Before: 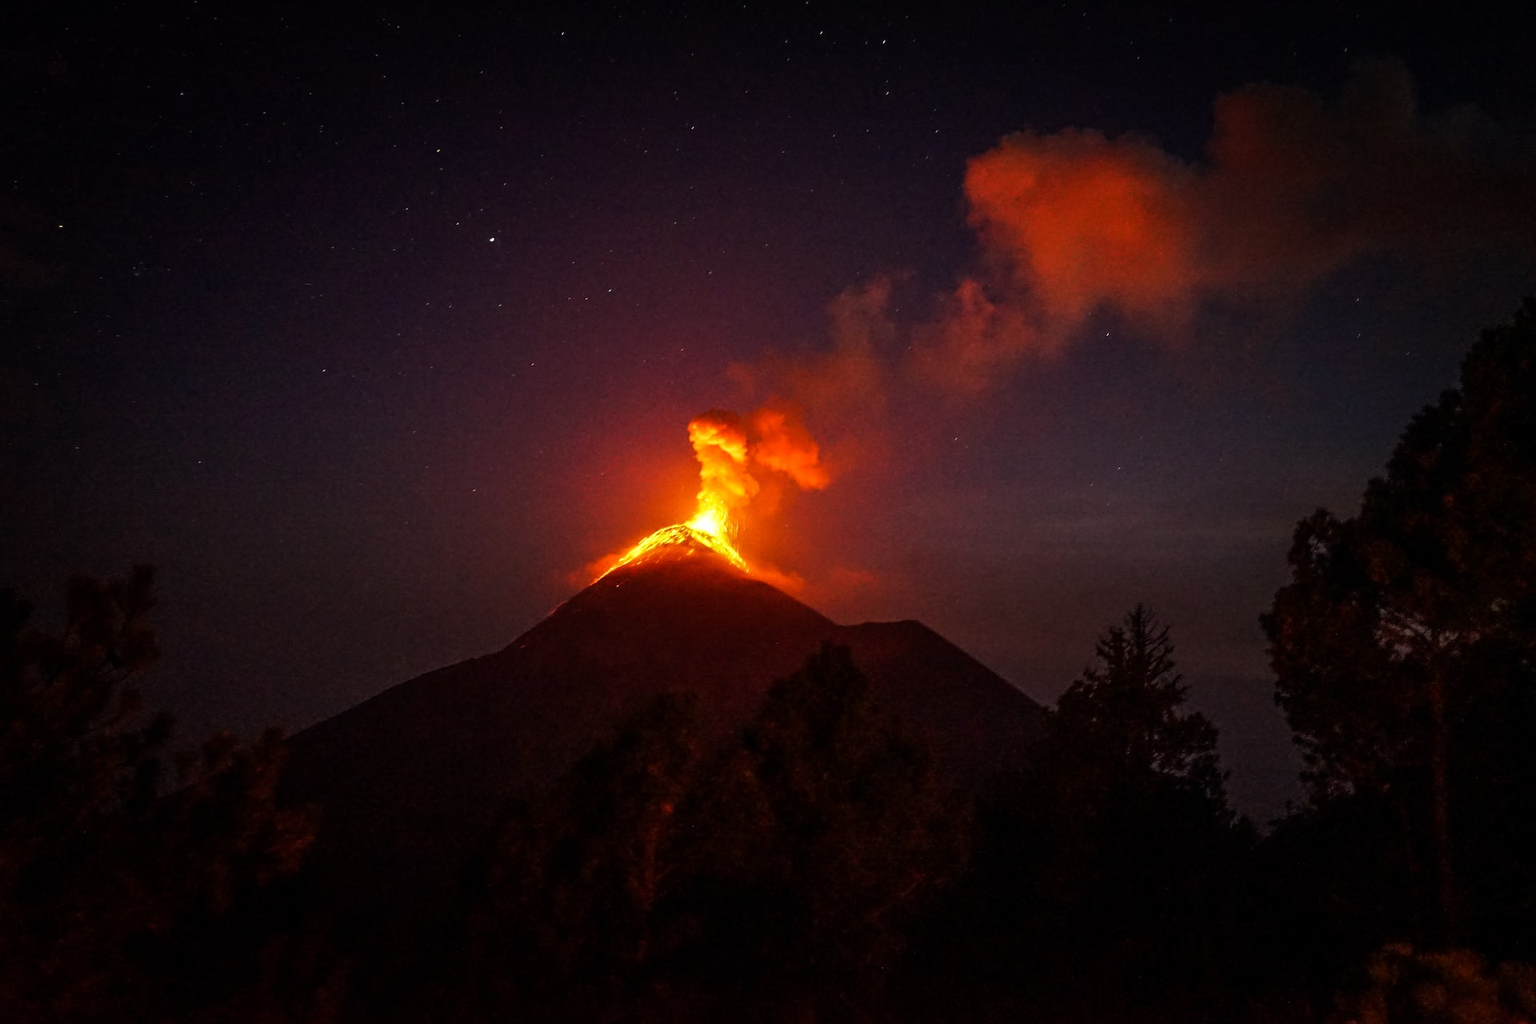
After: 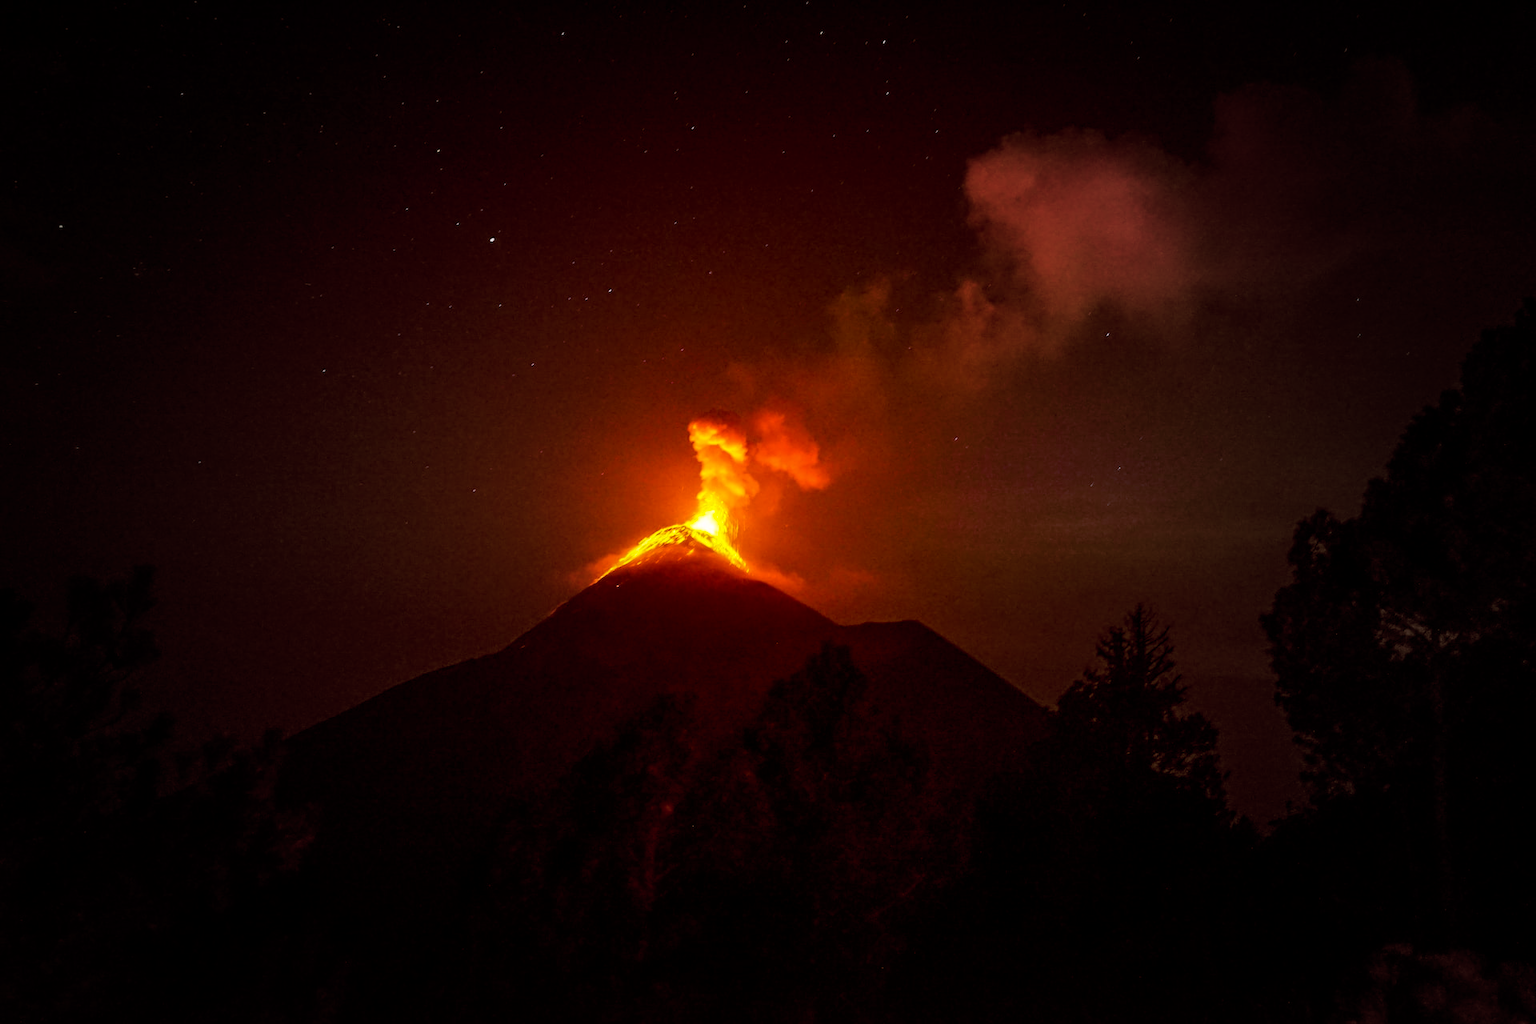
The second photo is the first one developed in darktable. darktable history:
color balance rgb: global offset › chroma 0.4%, global offset › hue 31.85°, white fulcrum 0.069 EV, perceptual saturation grading › global saturation 30.582%
vignetting: fall-off start 16.84%, fall-off radius 100.15%, width/height ratio 0.72
